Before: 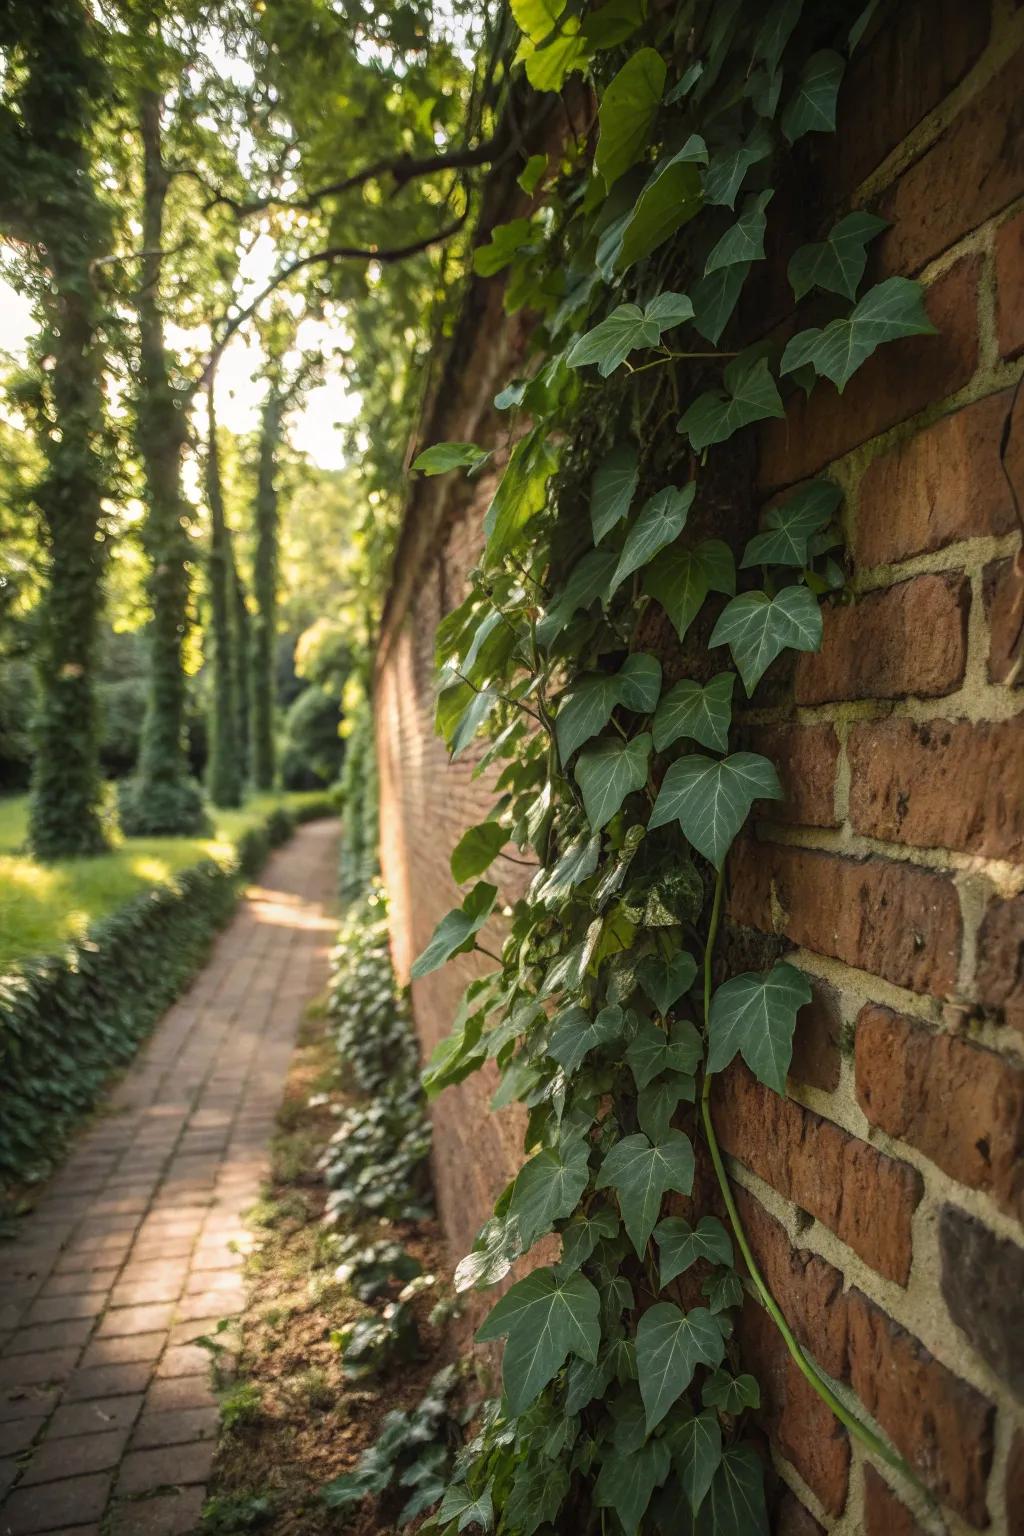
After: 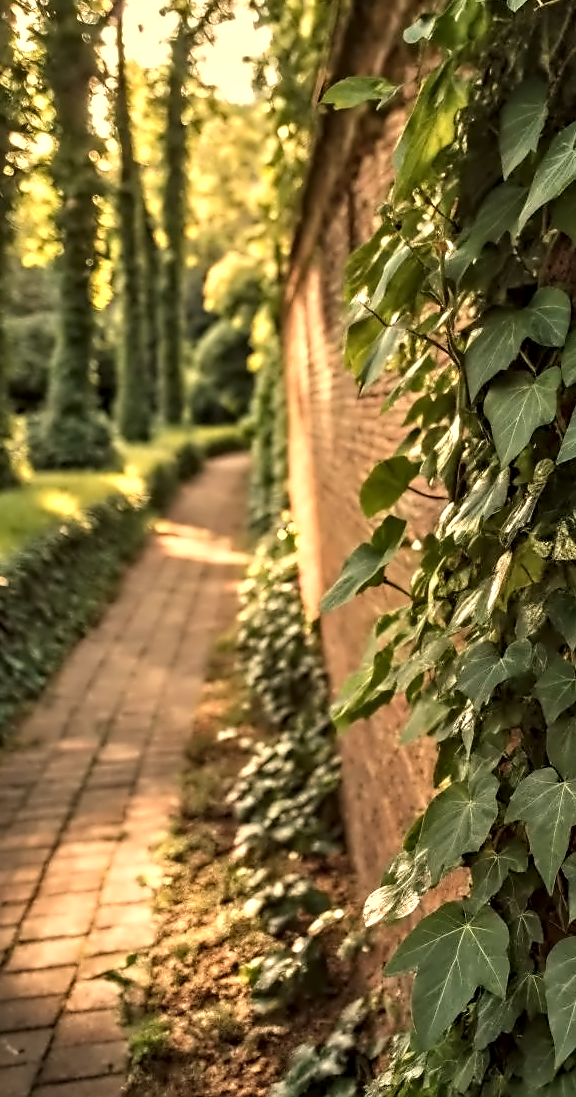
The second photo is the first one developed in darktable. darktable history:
crop: left 8.966%, top 23.852%, right 34.699%, bottom 4.703%
contrast equalizer: octaves 7, y [[0.5, 0.542, 0.583, 0.625, 0.667, 0.708], [0.5 ×6], [0.5 ×6], [0, 0.033, 0.067, 0.1, 0.133, 0.167], [0, 0.05, 0.1, 0.15, 0.2, 0.25]]
white balance: red 1.138, green 0.996, blue 0.812
shadows and highlights: soften with gaussian
